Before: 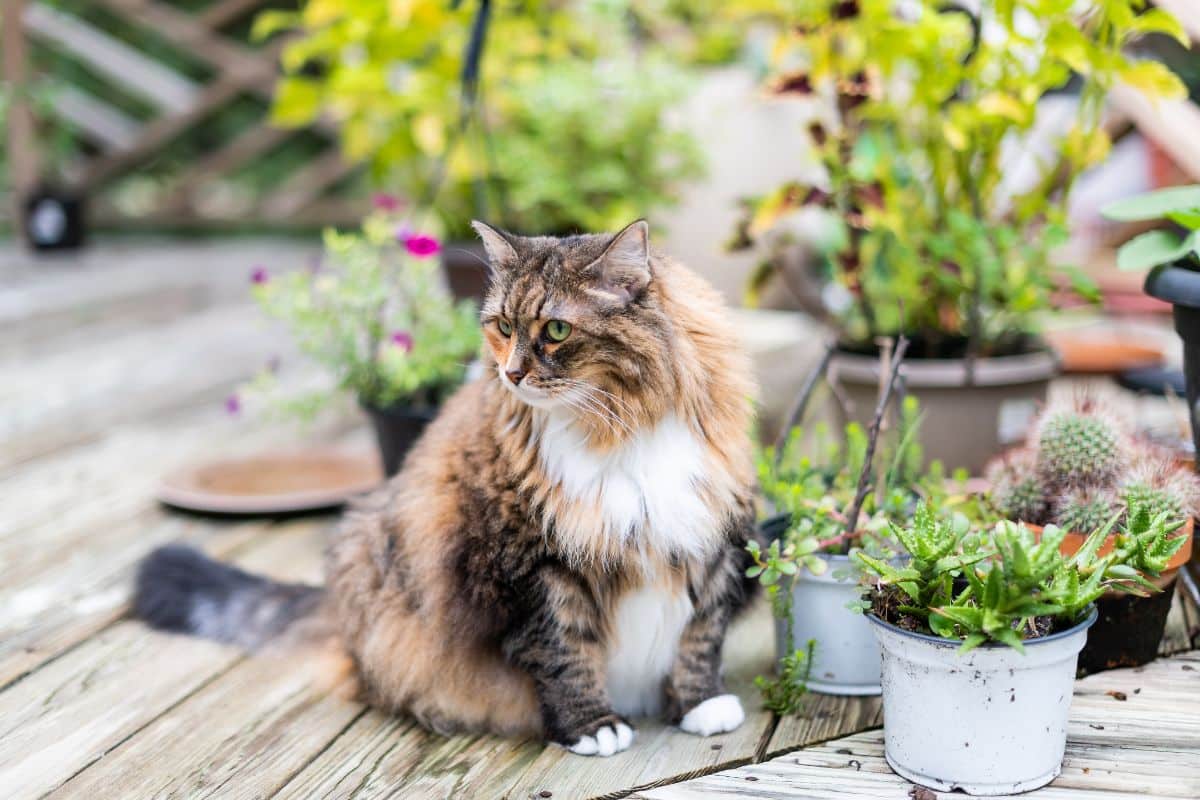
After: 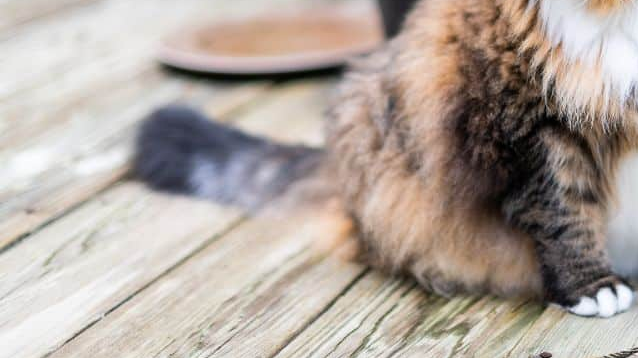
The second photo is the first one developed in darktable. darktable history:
tone equalizer: on, module defaults
crop and rotate: top 54.976%, right 46.823%, bottom 0.151%
